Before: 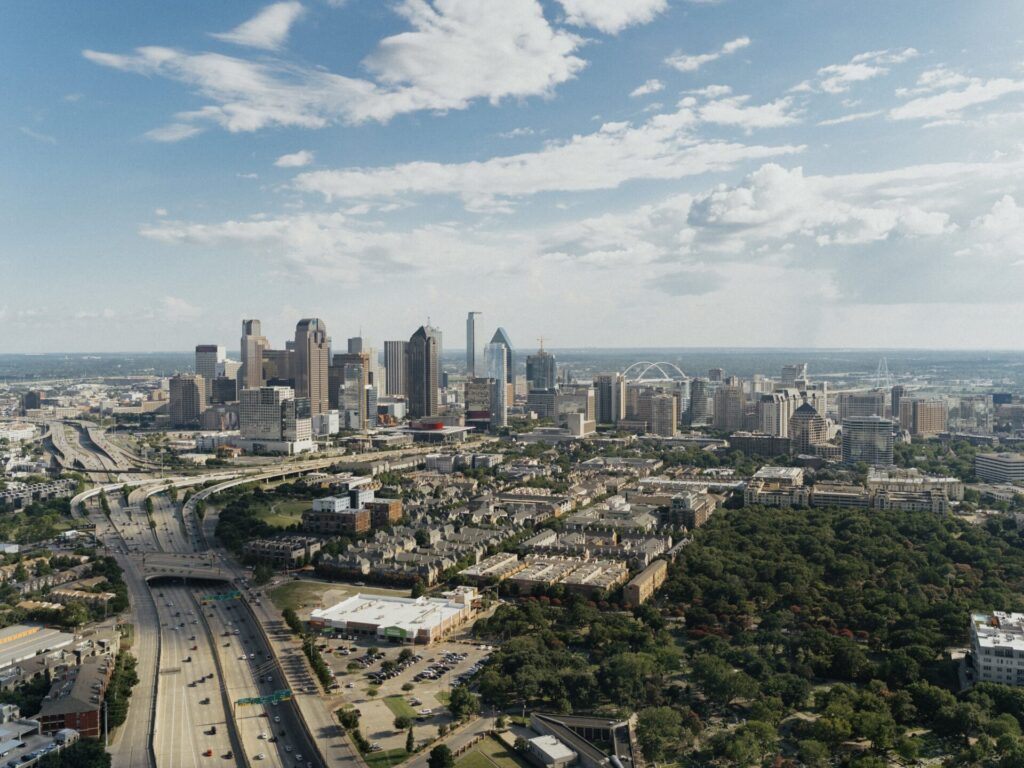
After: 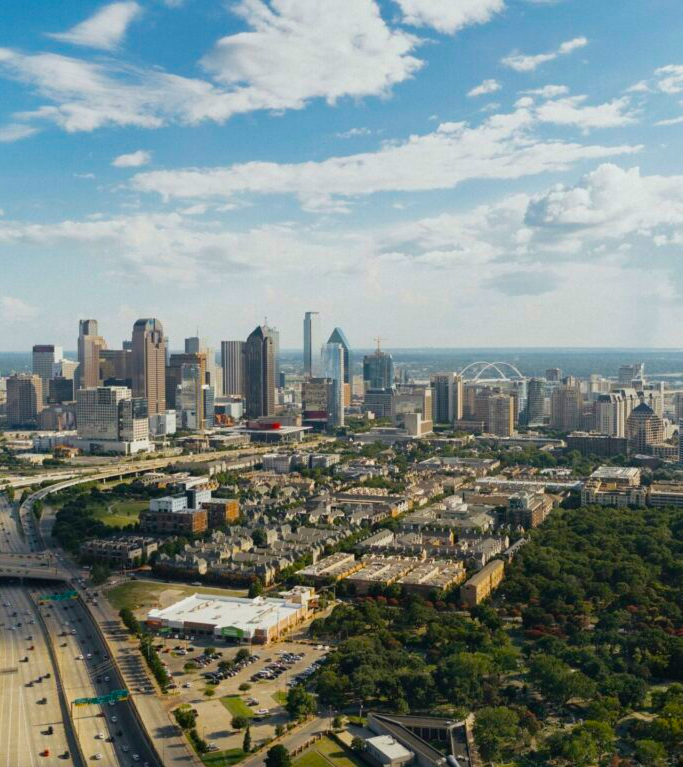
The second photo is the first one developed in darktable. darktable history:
crop and rotate: left 15.924%, right 17.291%
color balance rgb: perceptual saturation grading › global saturation 29.915%, global vibrance 20%
